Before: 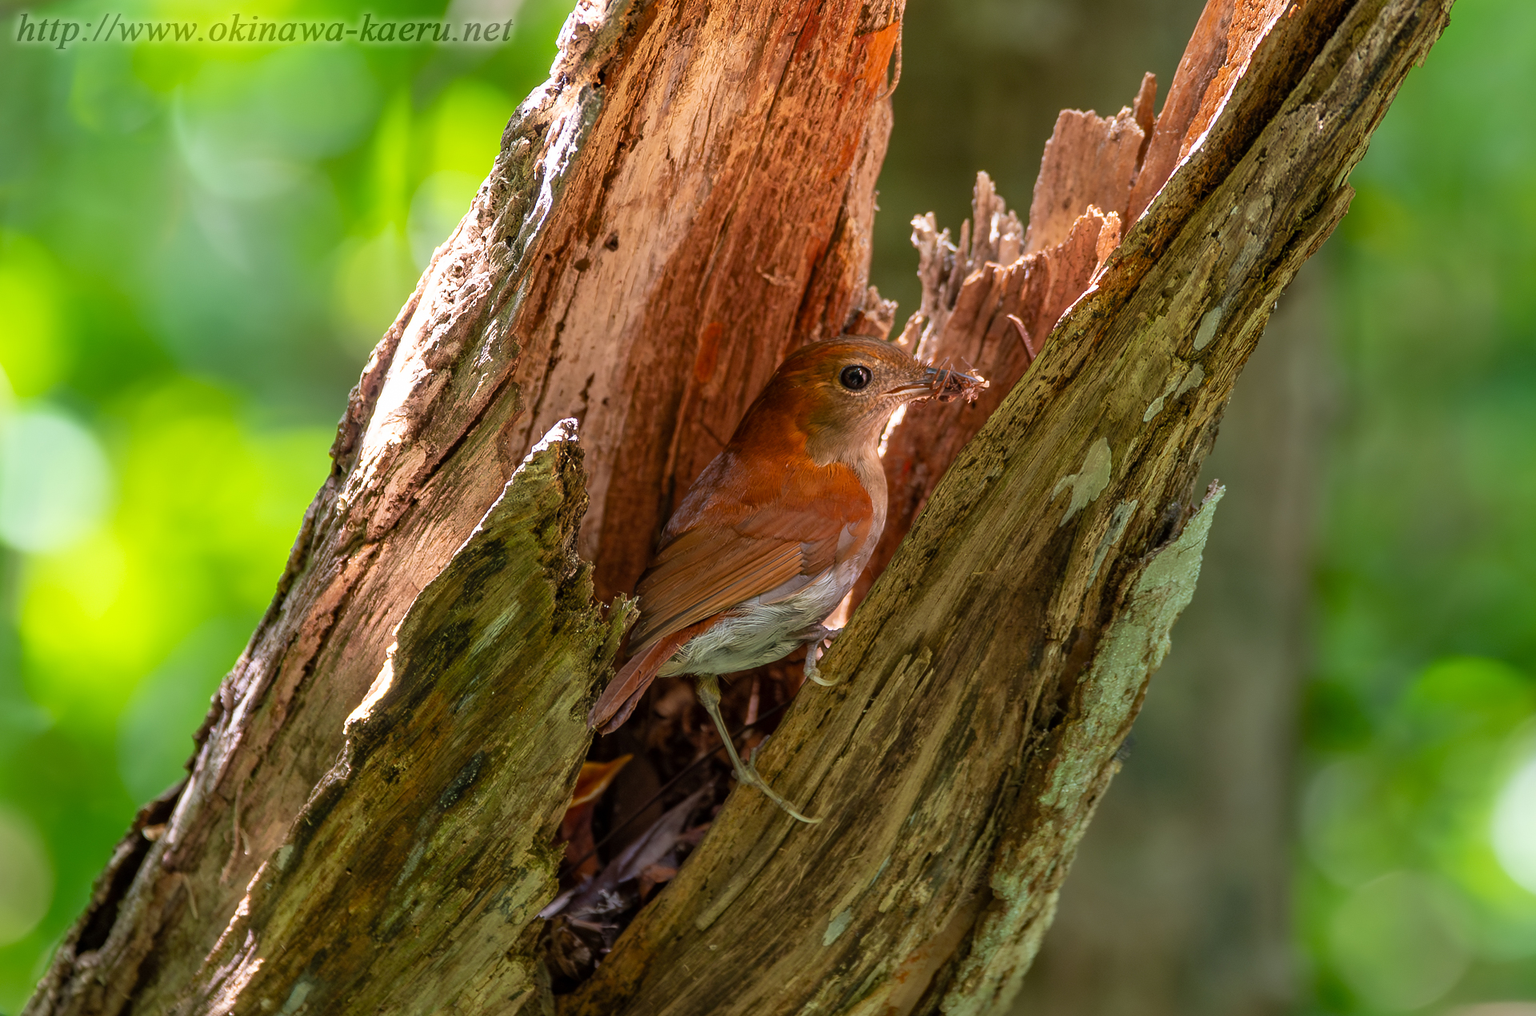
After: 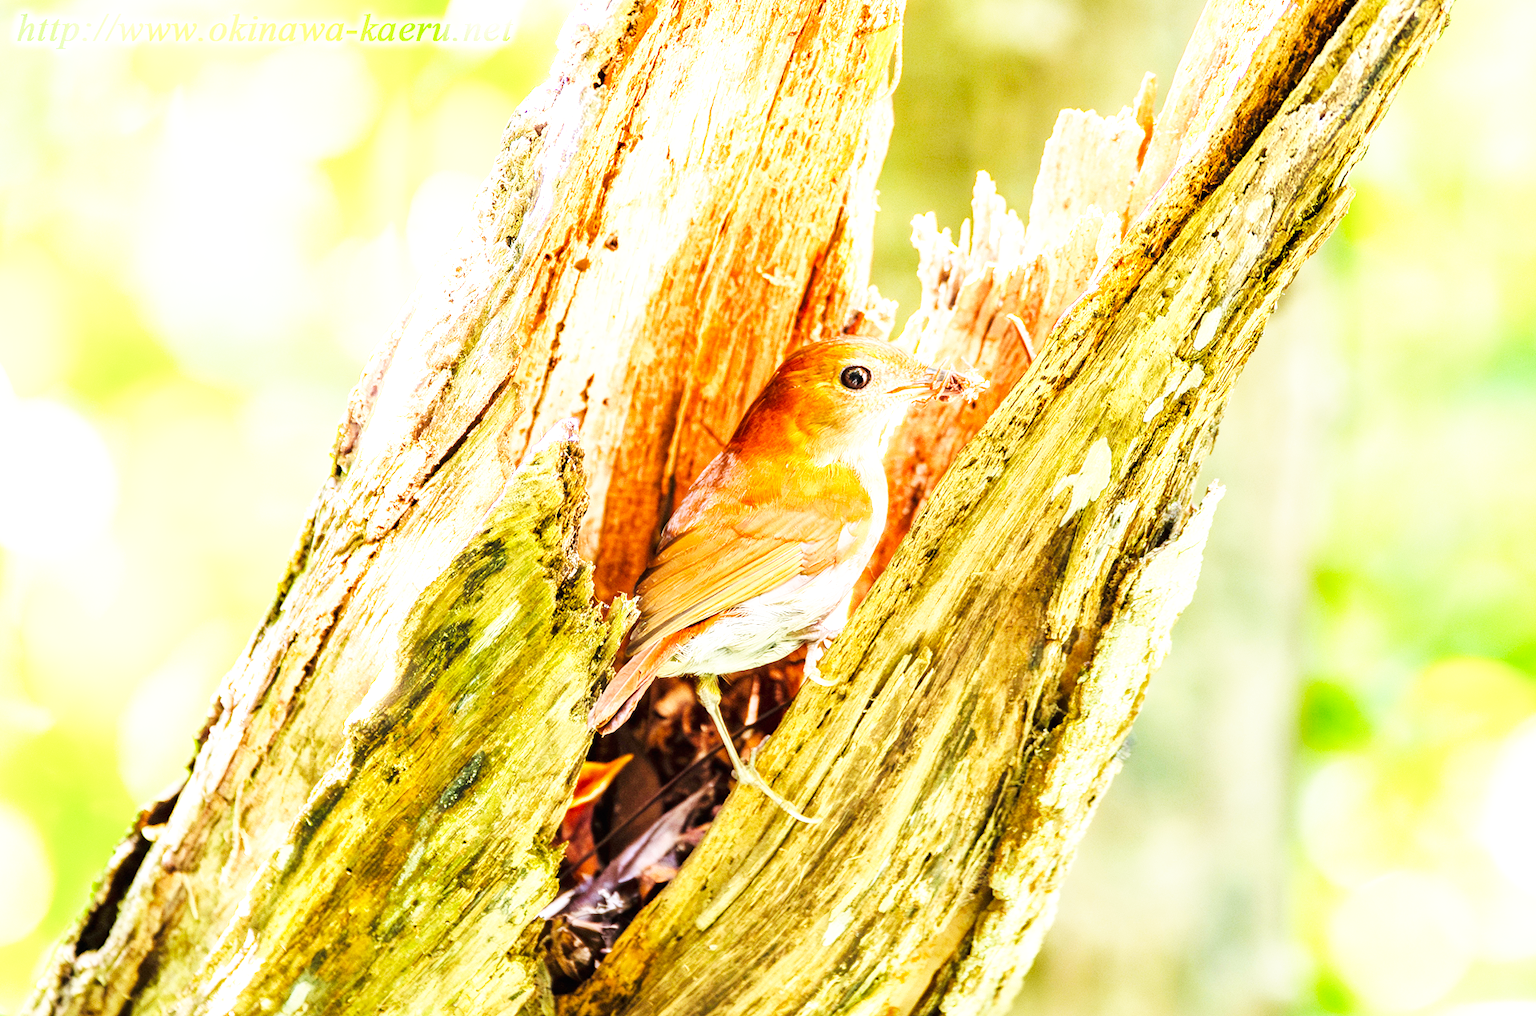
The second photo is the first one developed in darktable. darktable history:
exposure: black level correction 0, exposure 2.138 EV, compensate exposure bias true, compensate highlight preservation false
base curve: curves: ch0 [(0, 0) (0.007, 0.004) (0.027, 0.03) (0.046, 0.07) (0.207, 0.54) (0.442, 0.872) (0.673, 0.972) (1, 1)], preserve colors none
